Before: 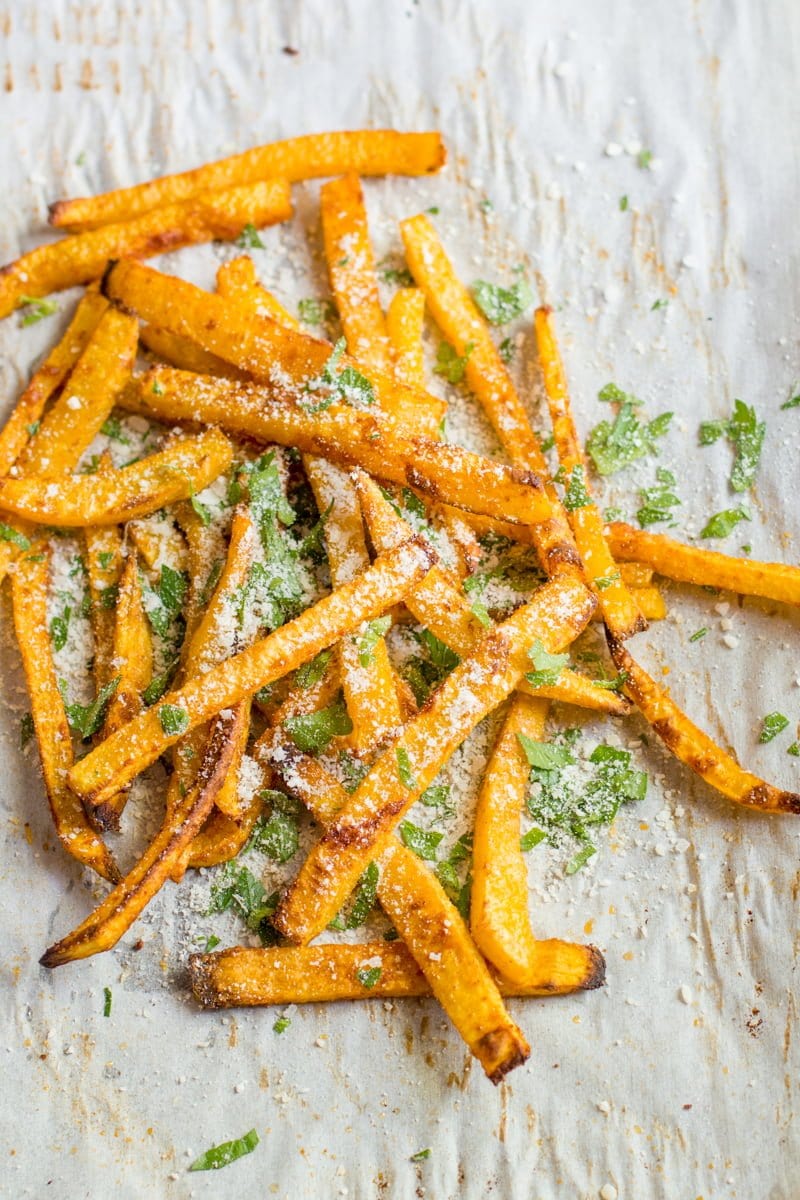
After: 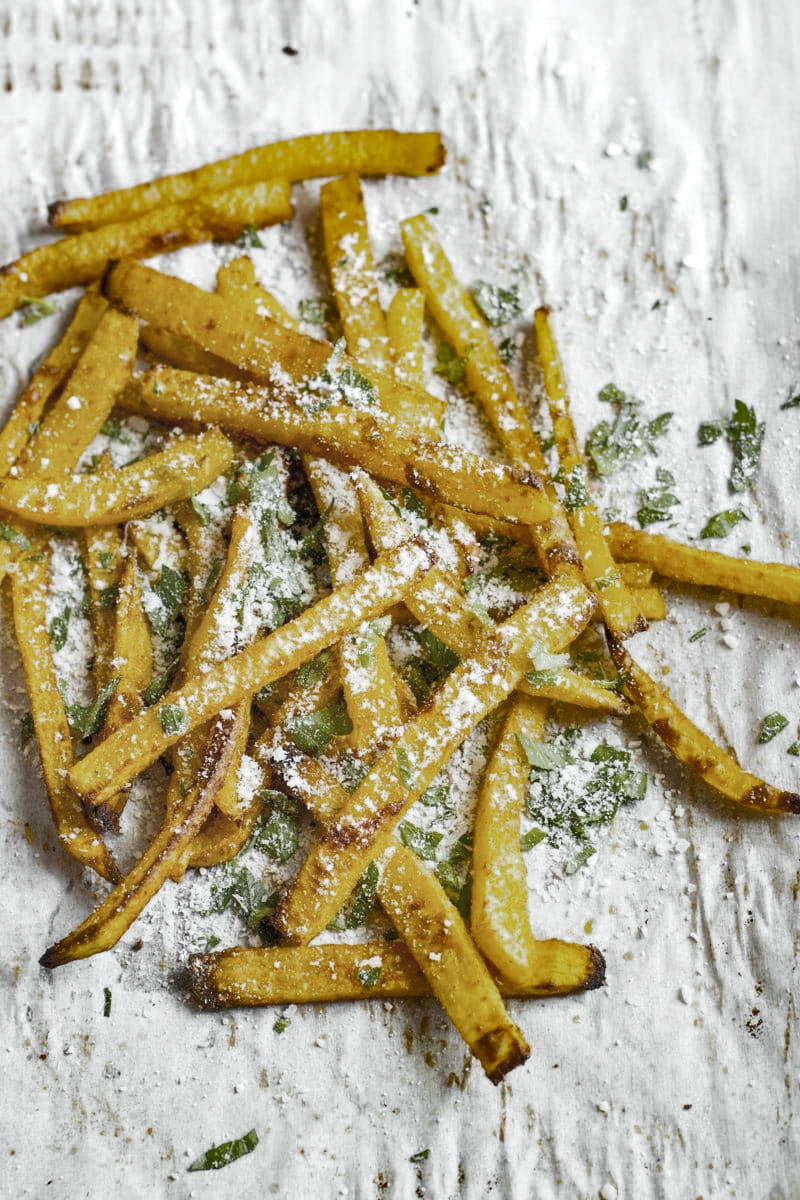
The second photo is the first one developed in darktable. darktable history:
base curve: curves: ch0 [(0, 0) (0.204, 0.334) (0.55, 0.733) (1, 1)], preserve colors none
color correction: saturation 1.11
shadows and highlights: shadows 75, highlights -60.85, soften with gaussian
white balance: red 0.925, blue 1.046
color balance: output saturation 120%
color zones: curves: ch0 [(0, 0.613) (0.01, 0.613) (0.245, 0.448) (0.498, 0.529) (0.642, 0.665) (0.879, 0.777) (0.99, 0.613)]; ch1 [(0, 0.035) (0.121, 0.189) (0.259, 0.197) (0.415, 0.061) (0.589, 0.022) (0.732, 0.022) (0.857, 0.026) (0.991, 0.053)]
